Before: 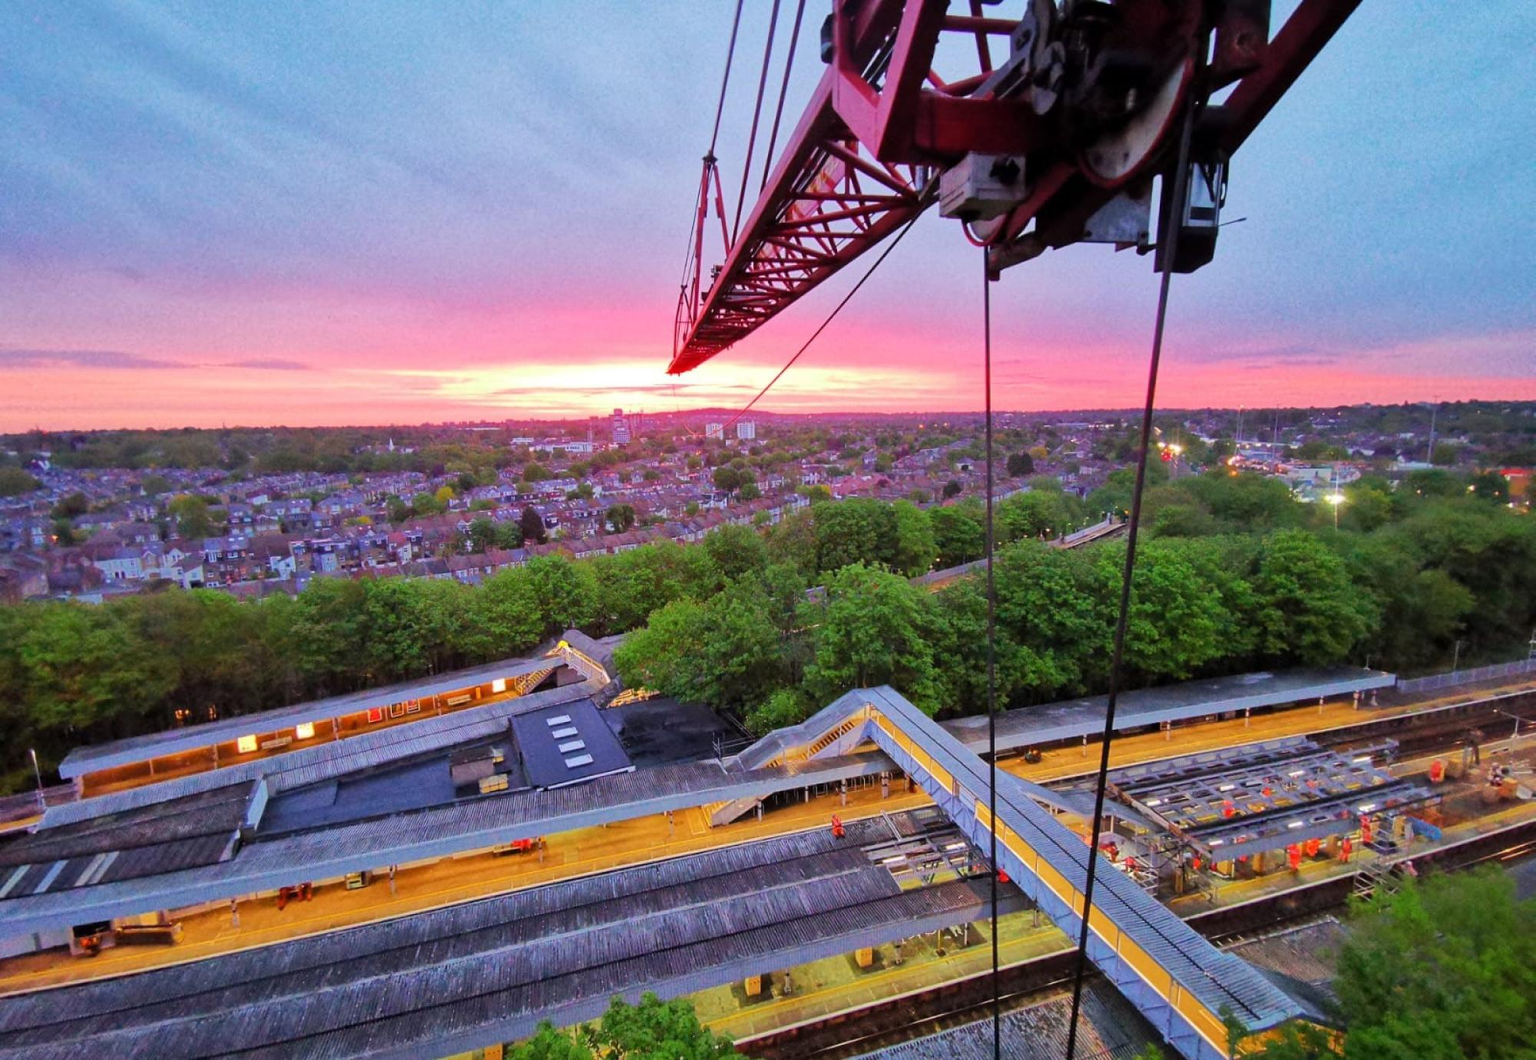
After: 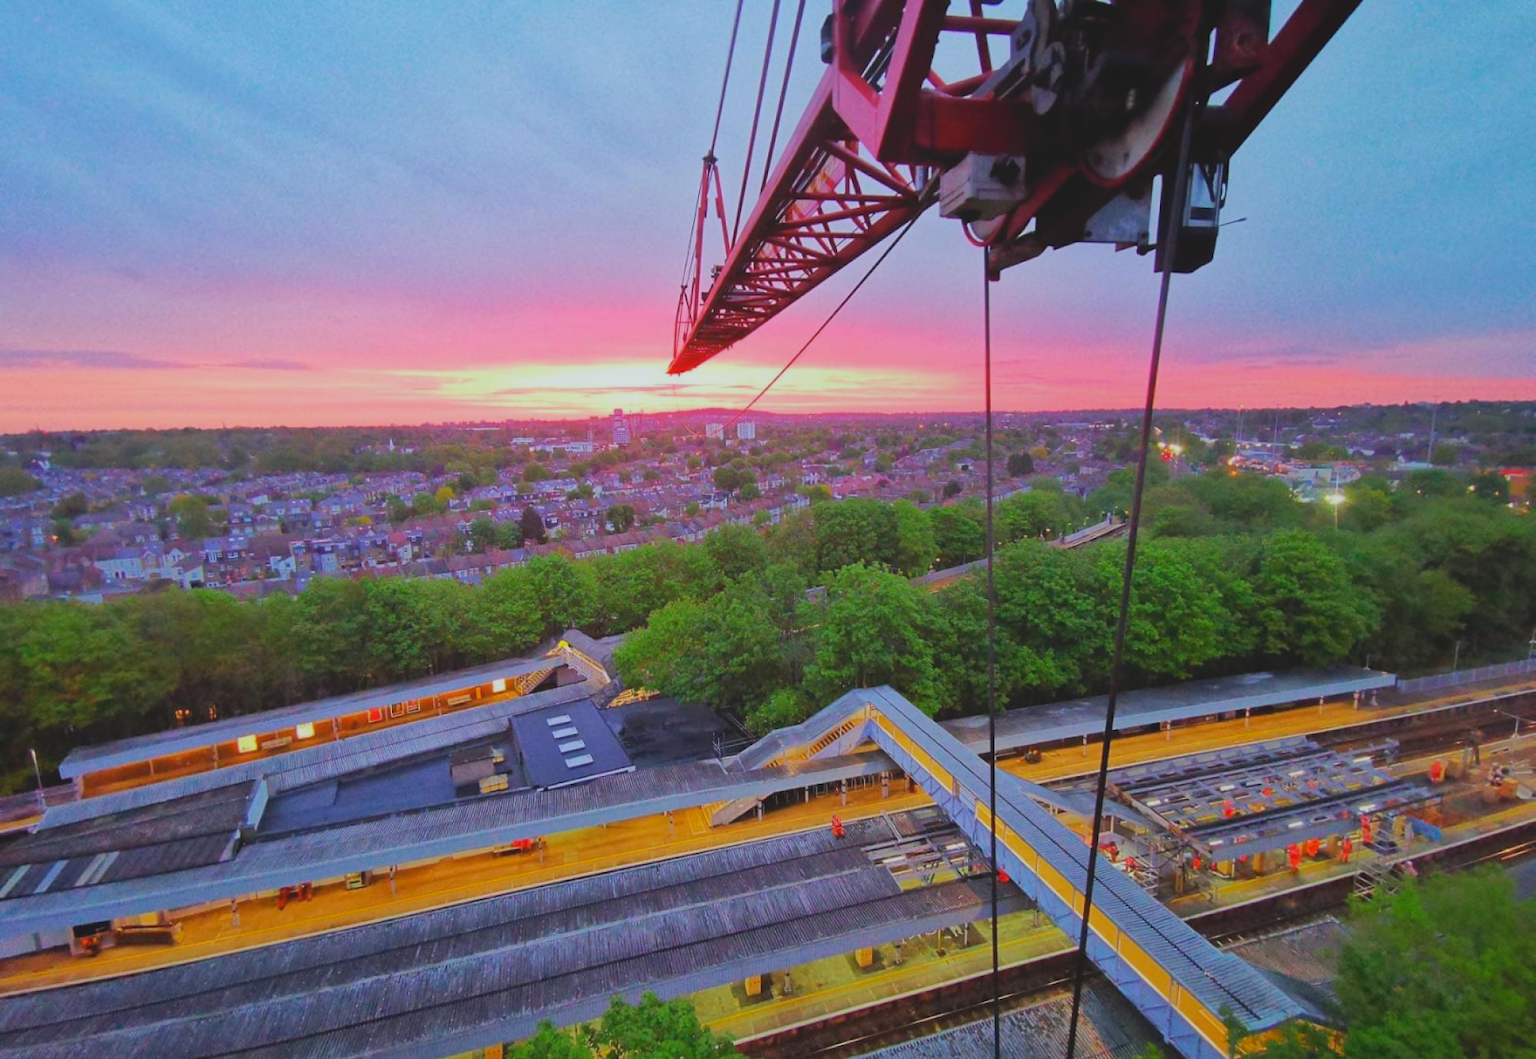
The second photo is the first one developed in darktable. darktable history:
color calibration: illuminant Planckian (black body), x 0.351, y 0.352, temperature 4794.27 K
color balance: on, module defaults
local contrast: detail 69%
